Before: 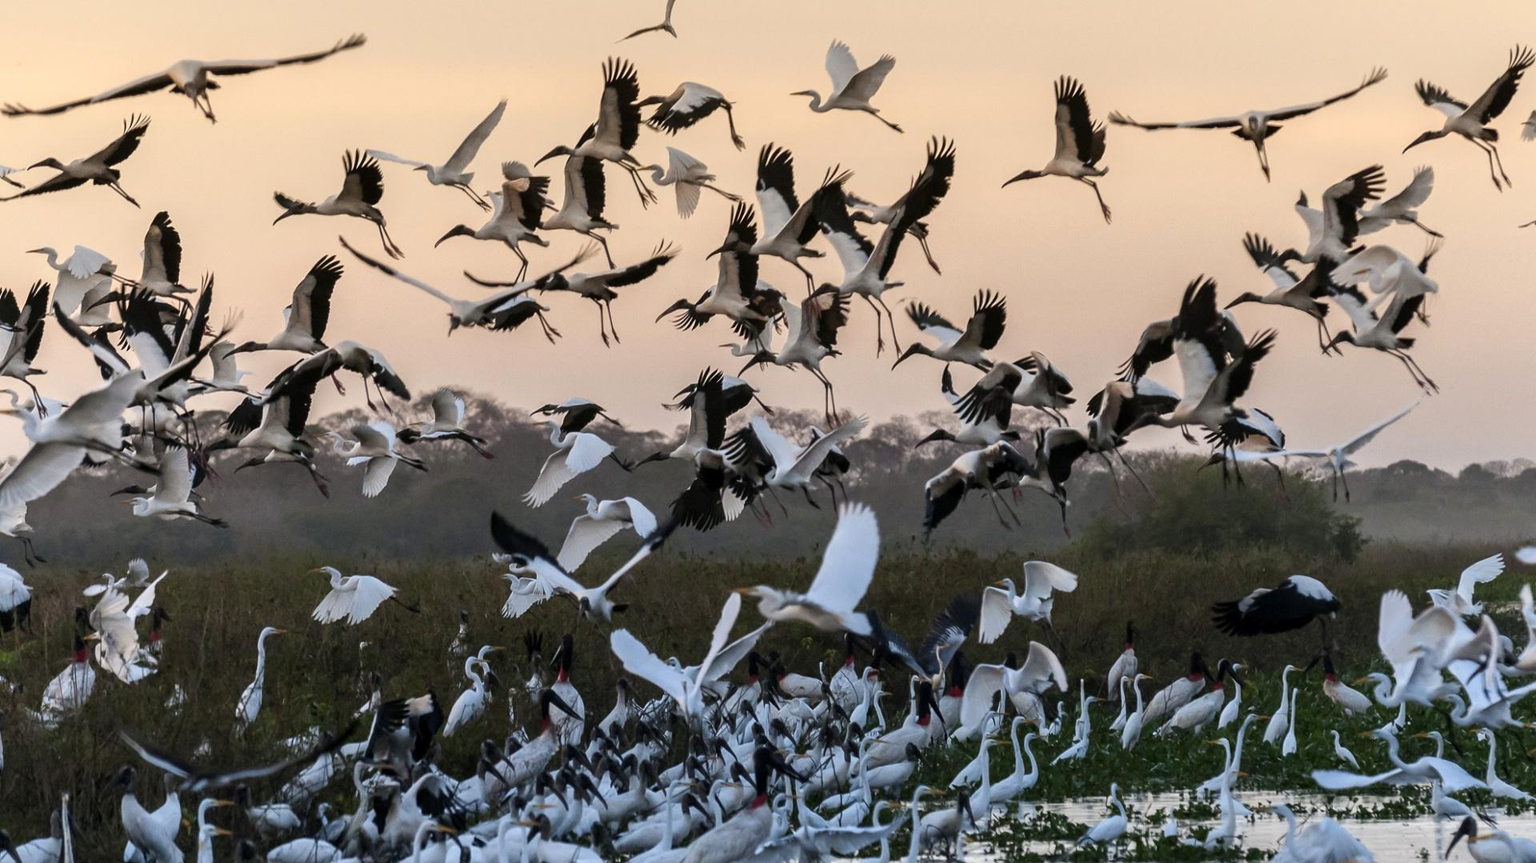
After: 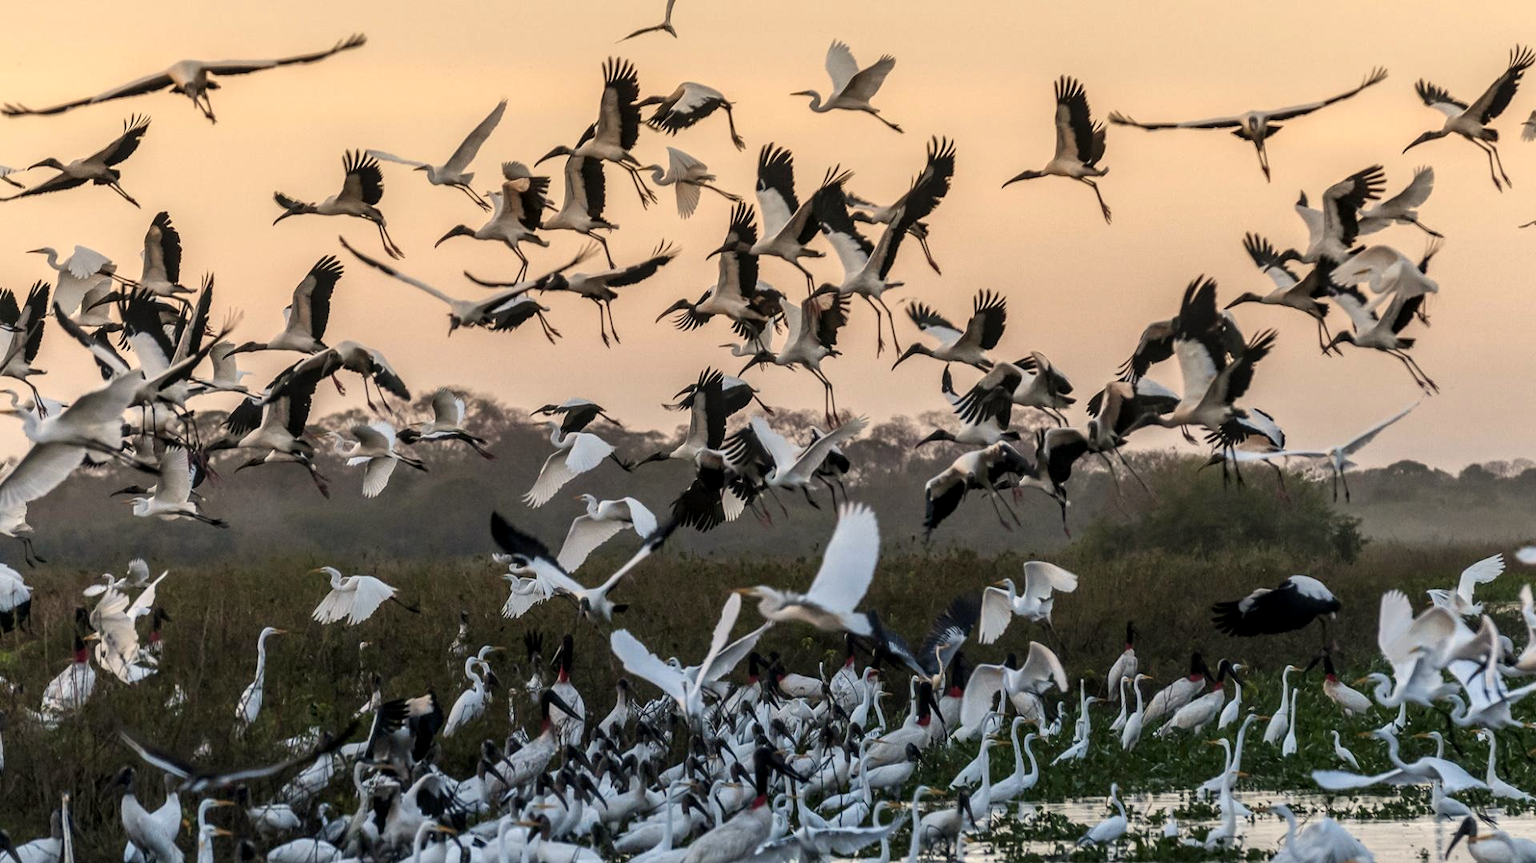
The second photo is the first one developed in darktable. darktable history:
white balance: red 1.045, blue 0.932
local contrast: on, module defaults
